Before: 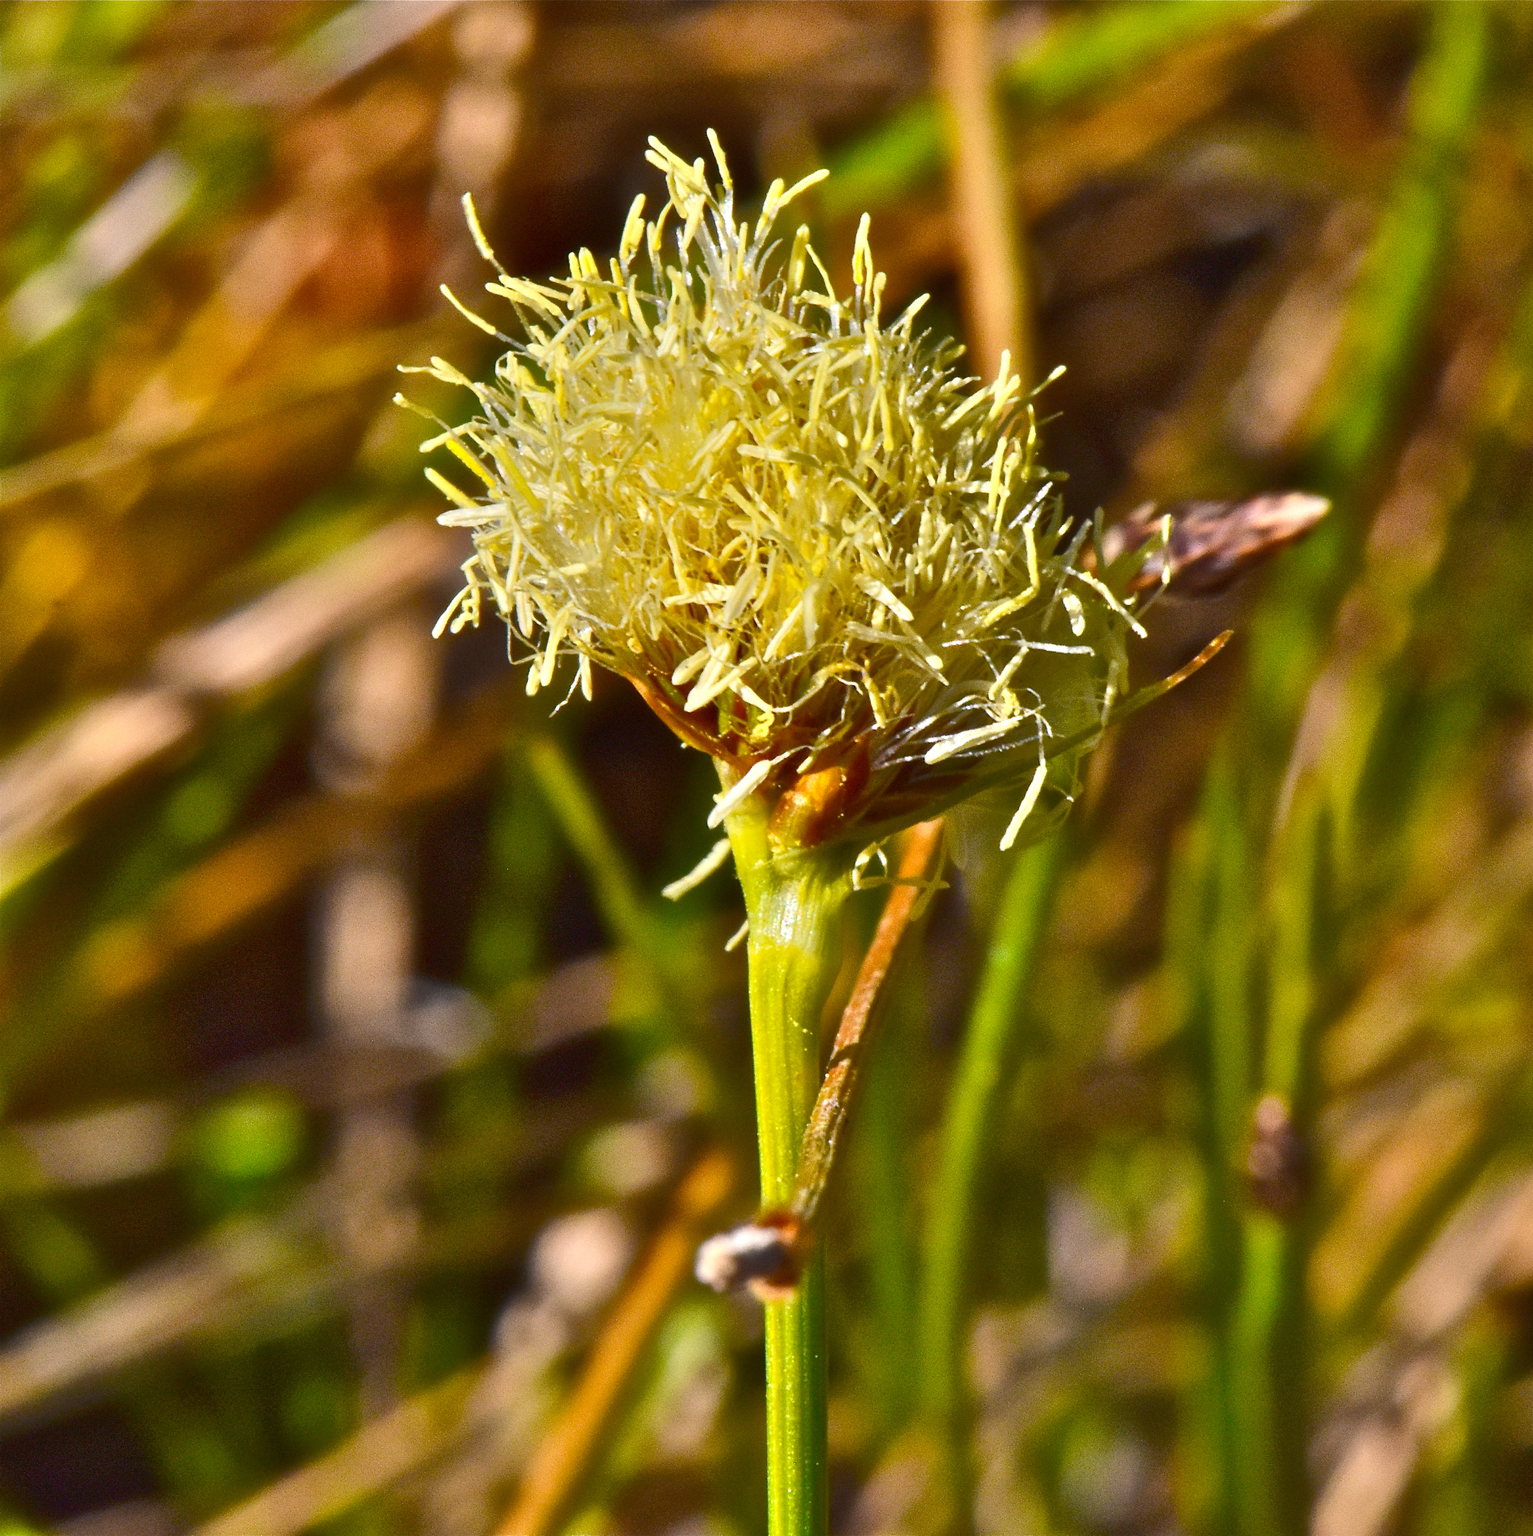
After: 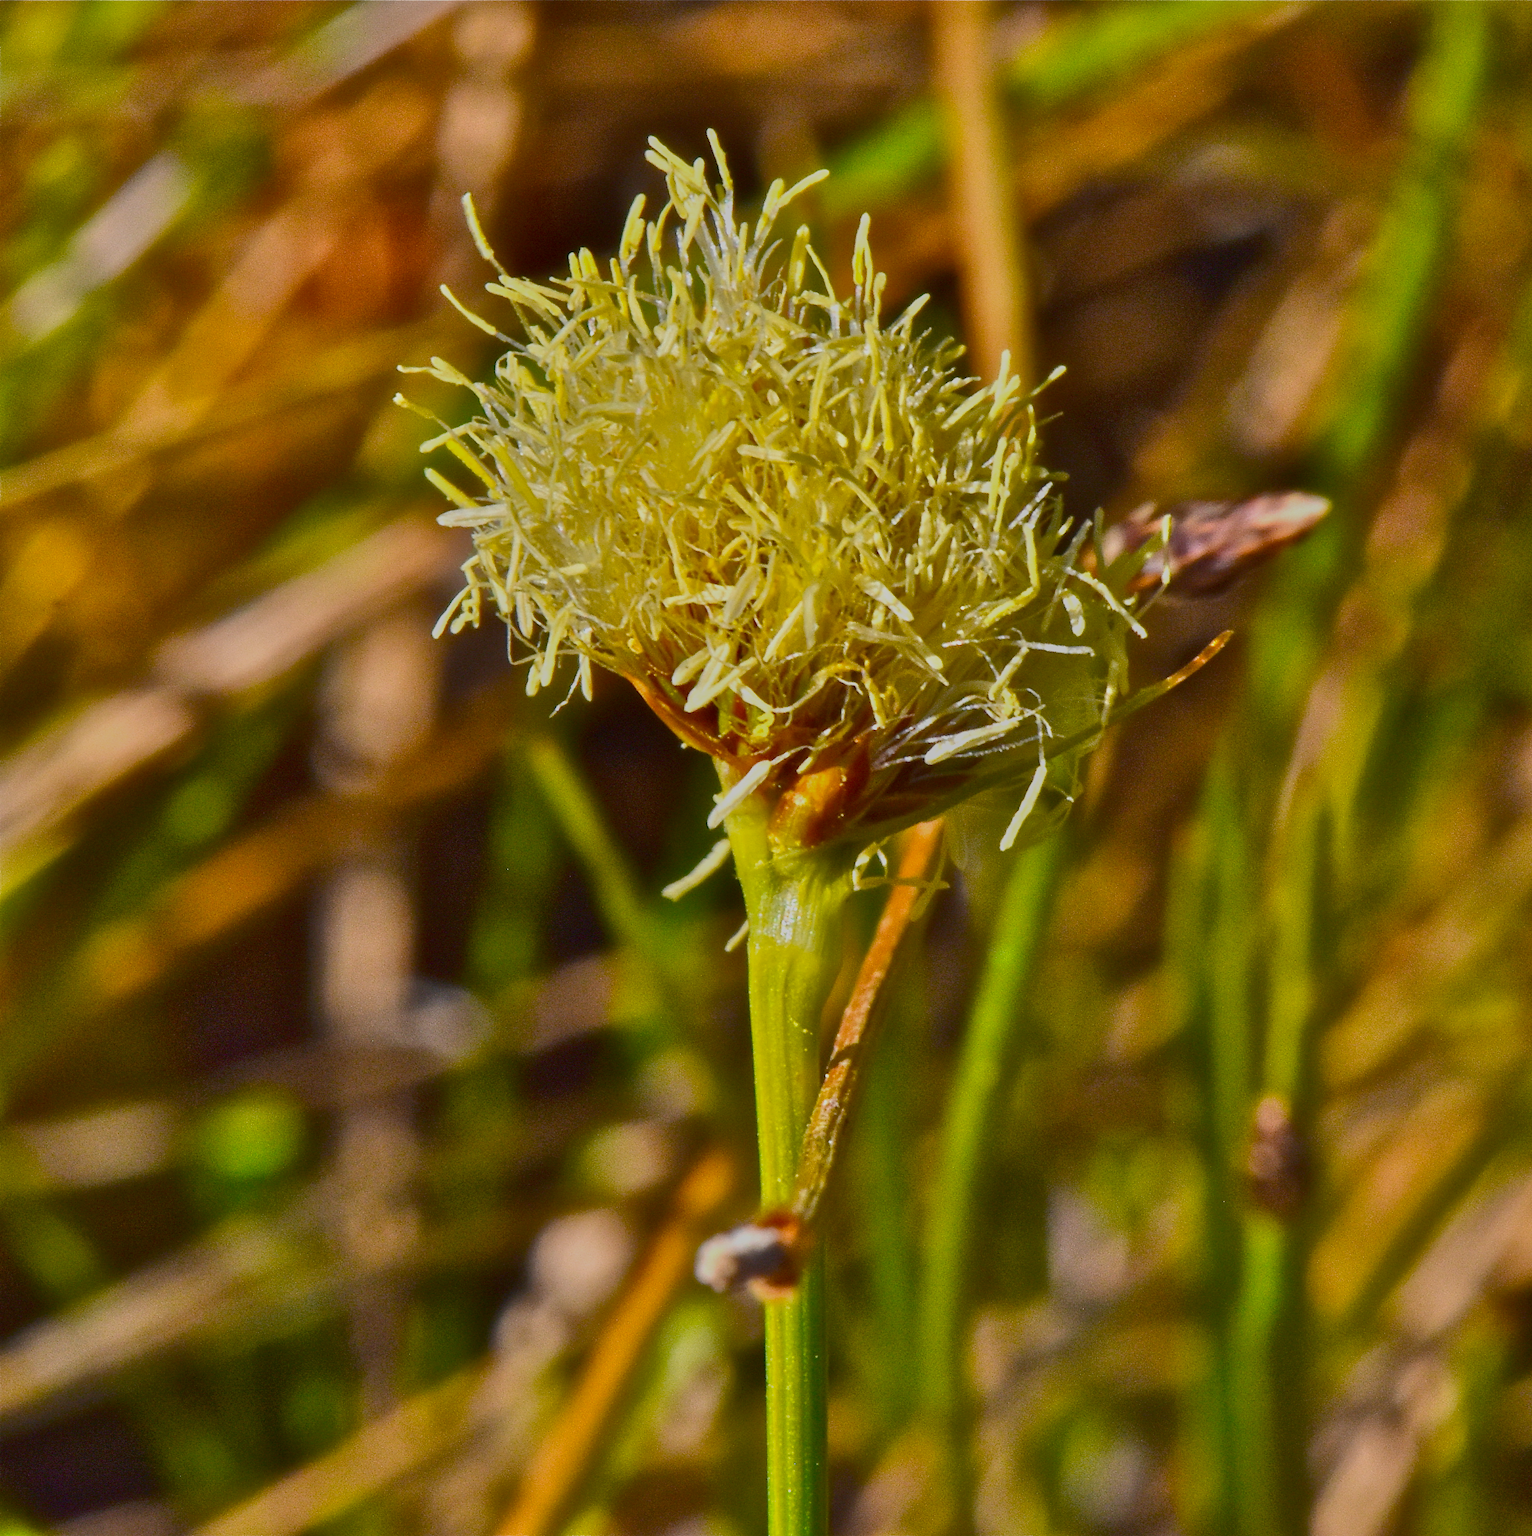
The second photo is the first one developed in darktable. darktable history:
tone equalizer: -8 EV -0.002 EV, -7 EV 0.005 EV, -6 EV -0.008 EV, -5 EV 0.007 EV, -4 EV -0.042 EV, -3 EV -0.233 EV, -2 EV -0.662 EV, -1 EV -0.983 EV, +0 EV -0.969 EV, smoothing diameter 2%, edges refinement/feathering 20, mask exposure compensation -1.57 EV, filter diffusion 5
color balance rgb: perceptual saturation grading › global saturation 10%, global vibrance 10%
